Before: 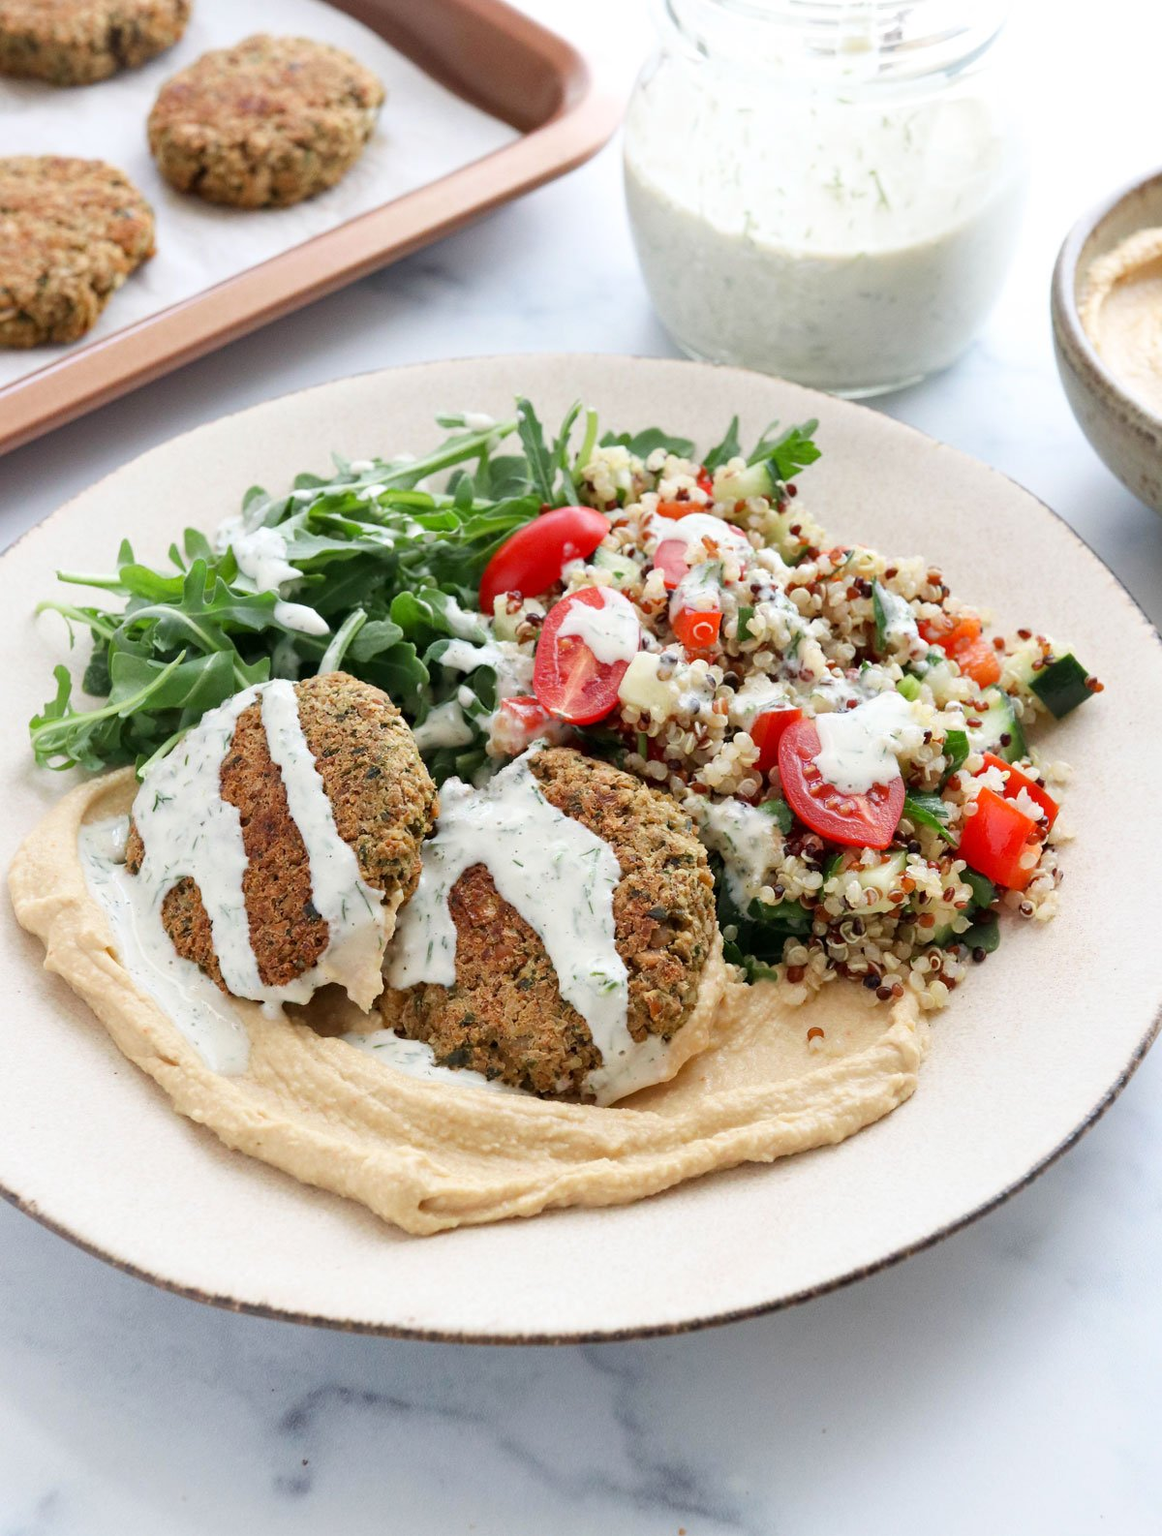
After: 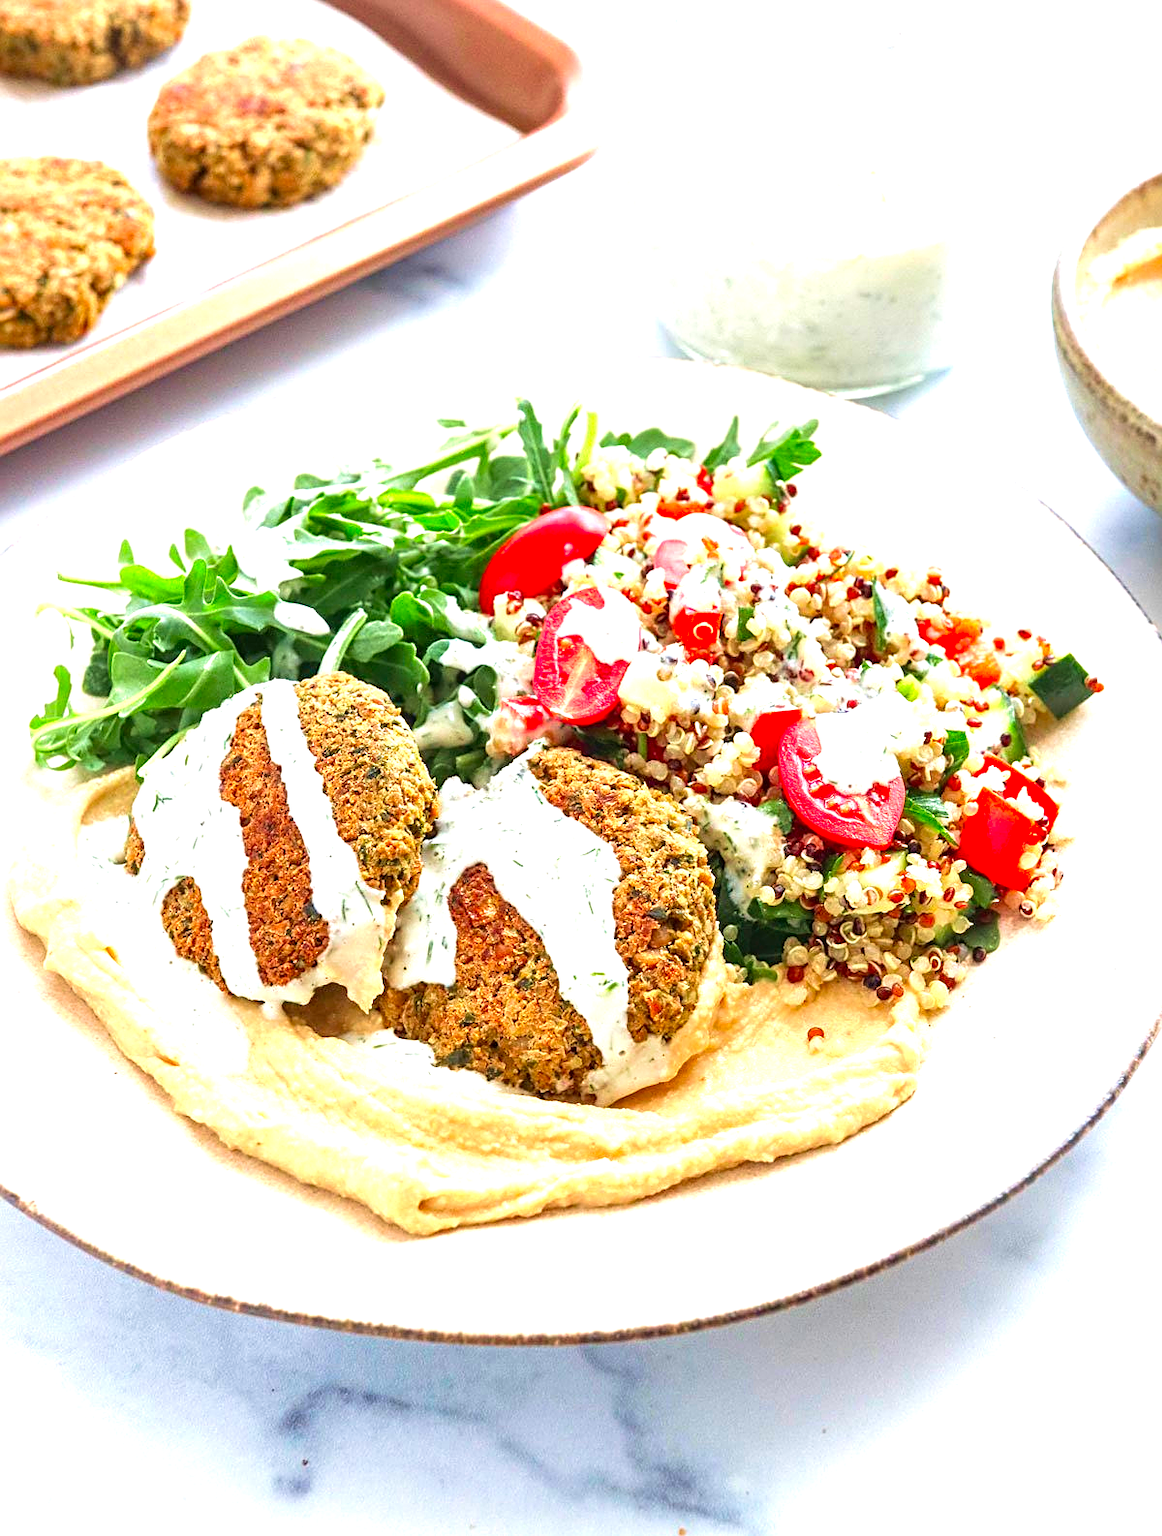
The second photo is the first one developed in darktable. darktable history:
exposure: black level correction 0, exposure 1 EV, compensate highlight preservation false
contrast brightness saturation: saturation 0.5
local contrast: on, module defaults
sharpen: on, module defaults
velvia: on, module defaults
